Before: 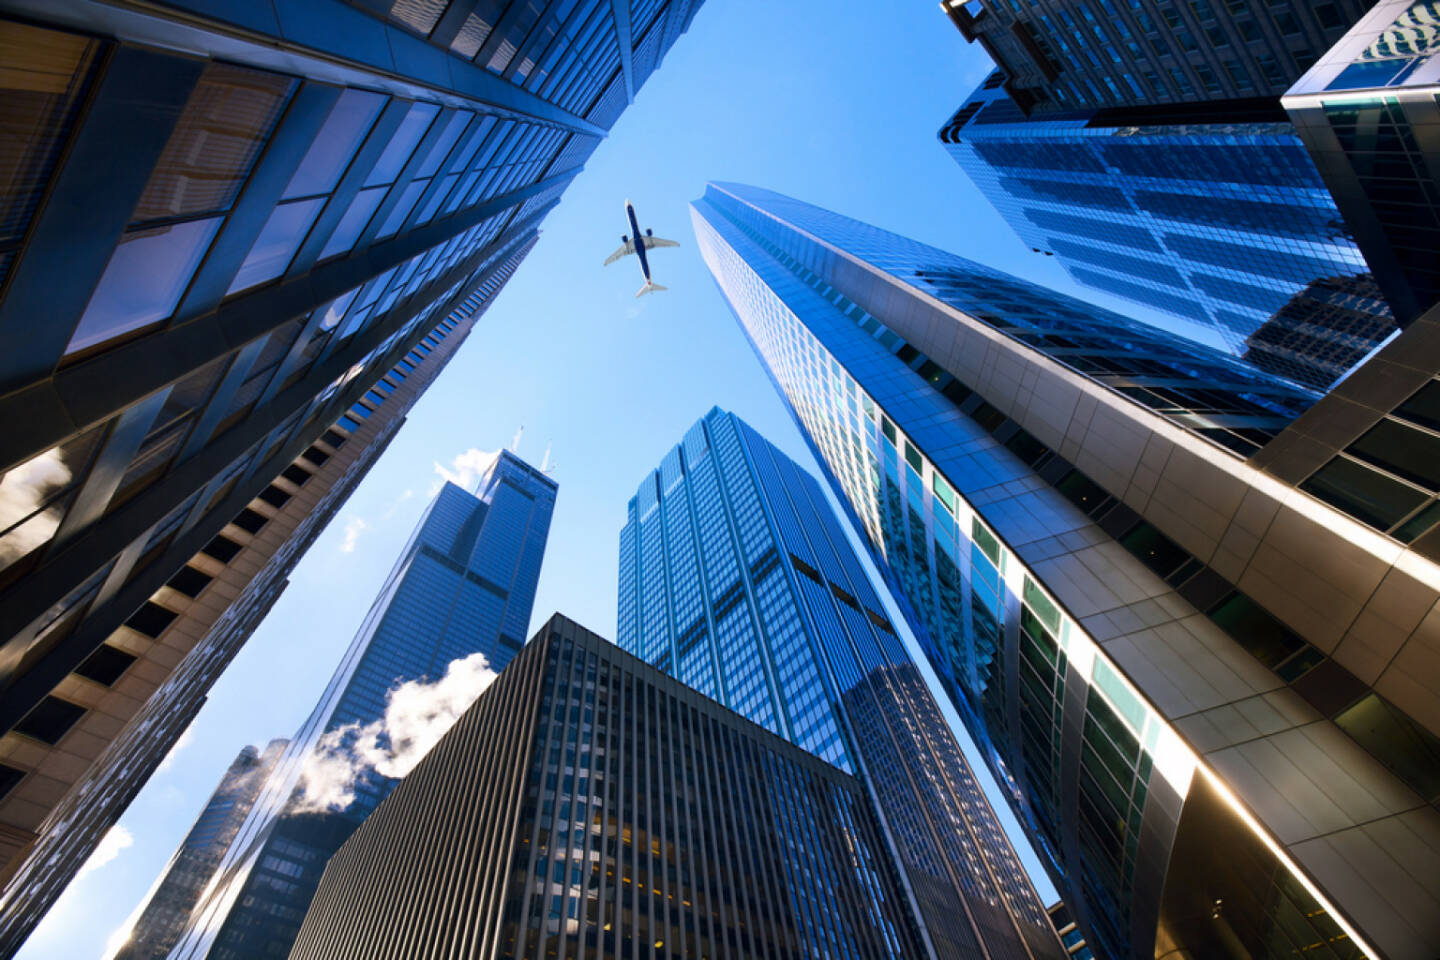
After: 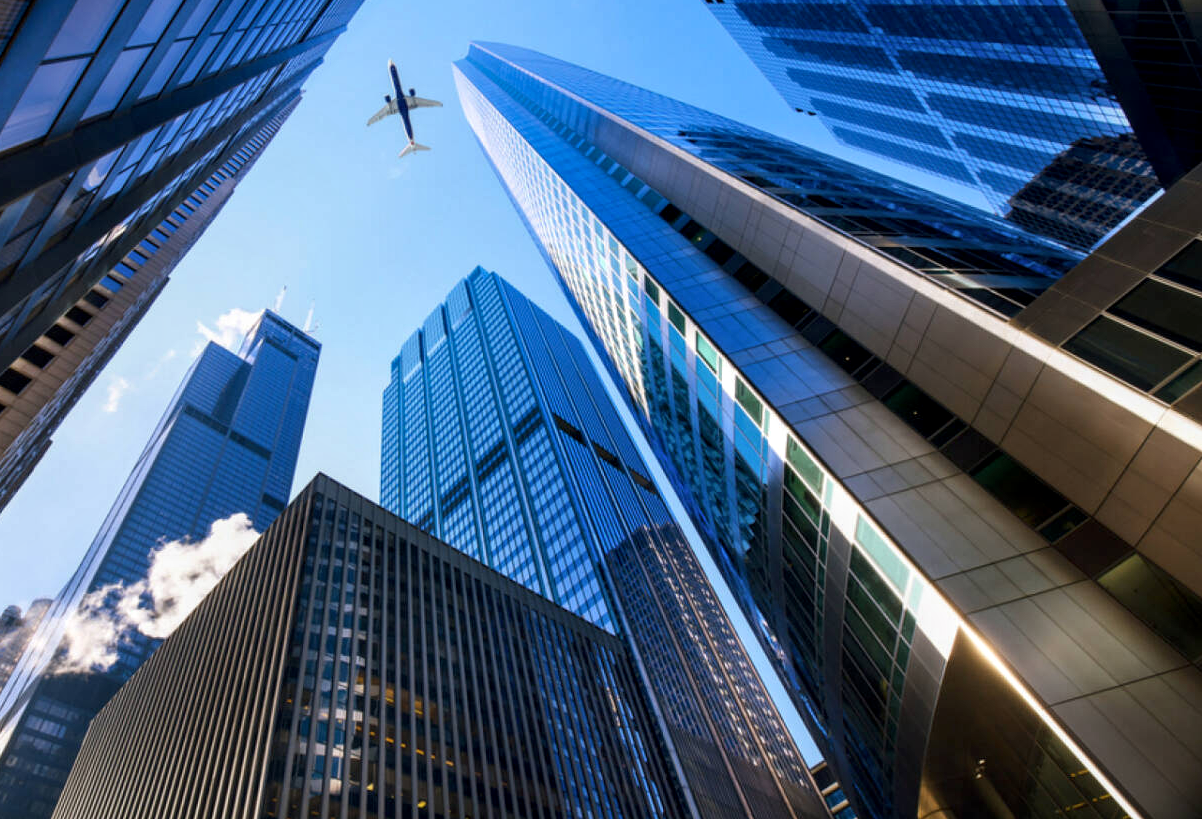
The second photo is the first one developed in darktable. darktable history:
crop: left 16.467%, top 14.623%
local contrast: on, module defaults
